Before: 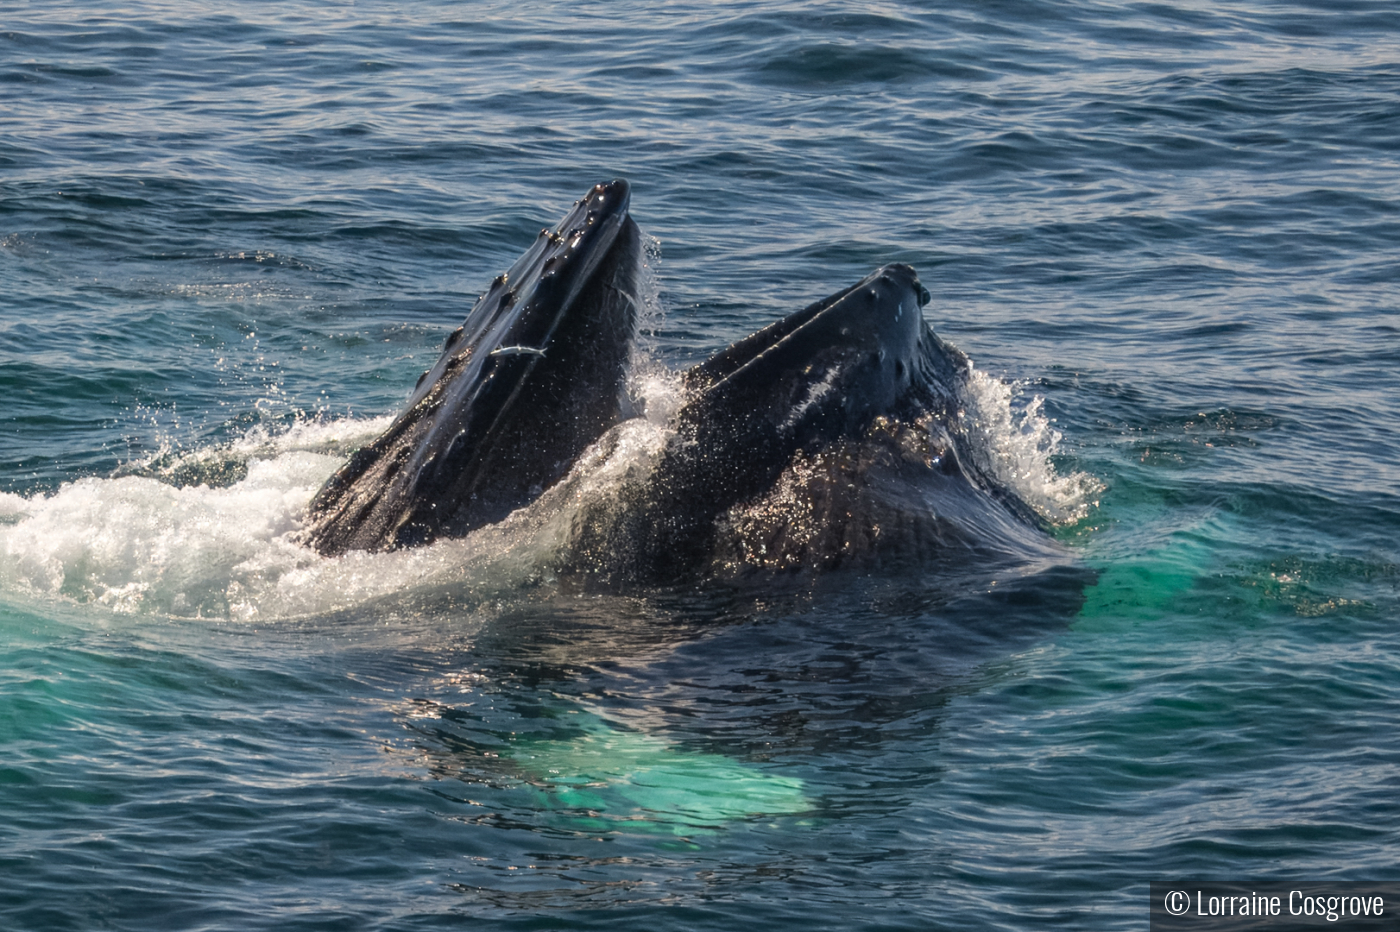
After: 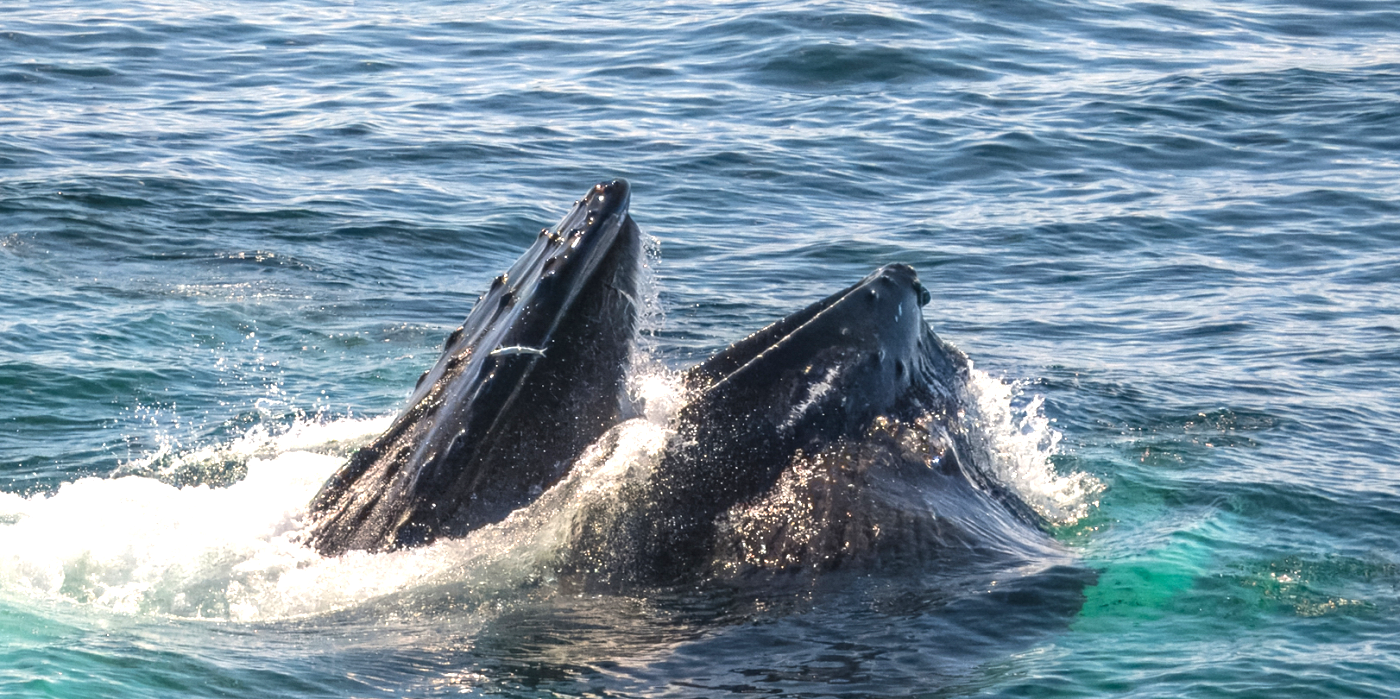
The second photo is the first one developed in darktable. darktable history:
exposure: exposure 0.935 EV, compensate highlight preservation false
crop: bottom 24.988%
